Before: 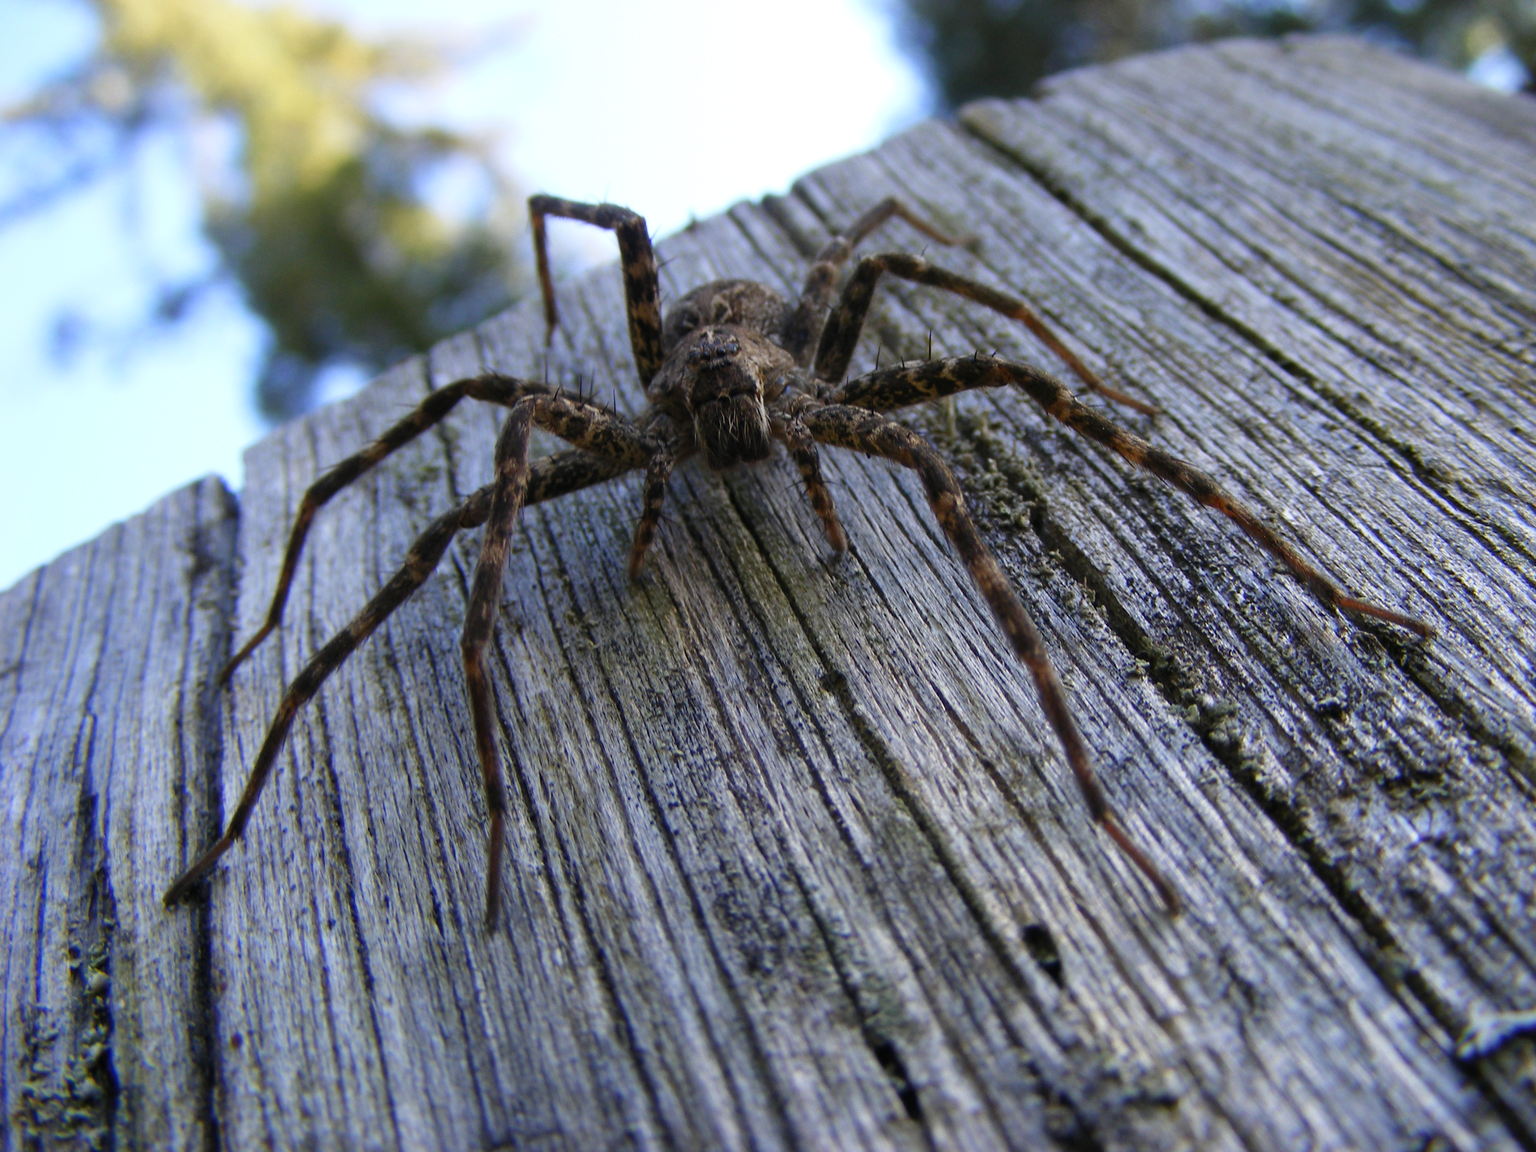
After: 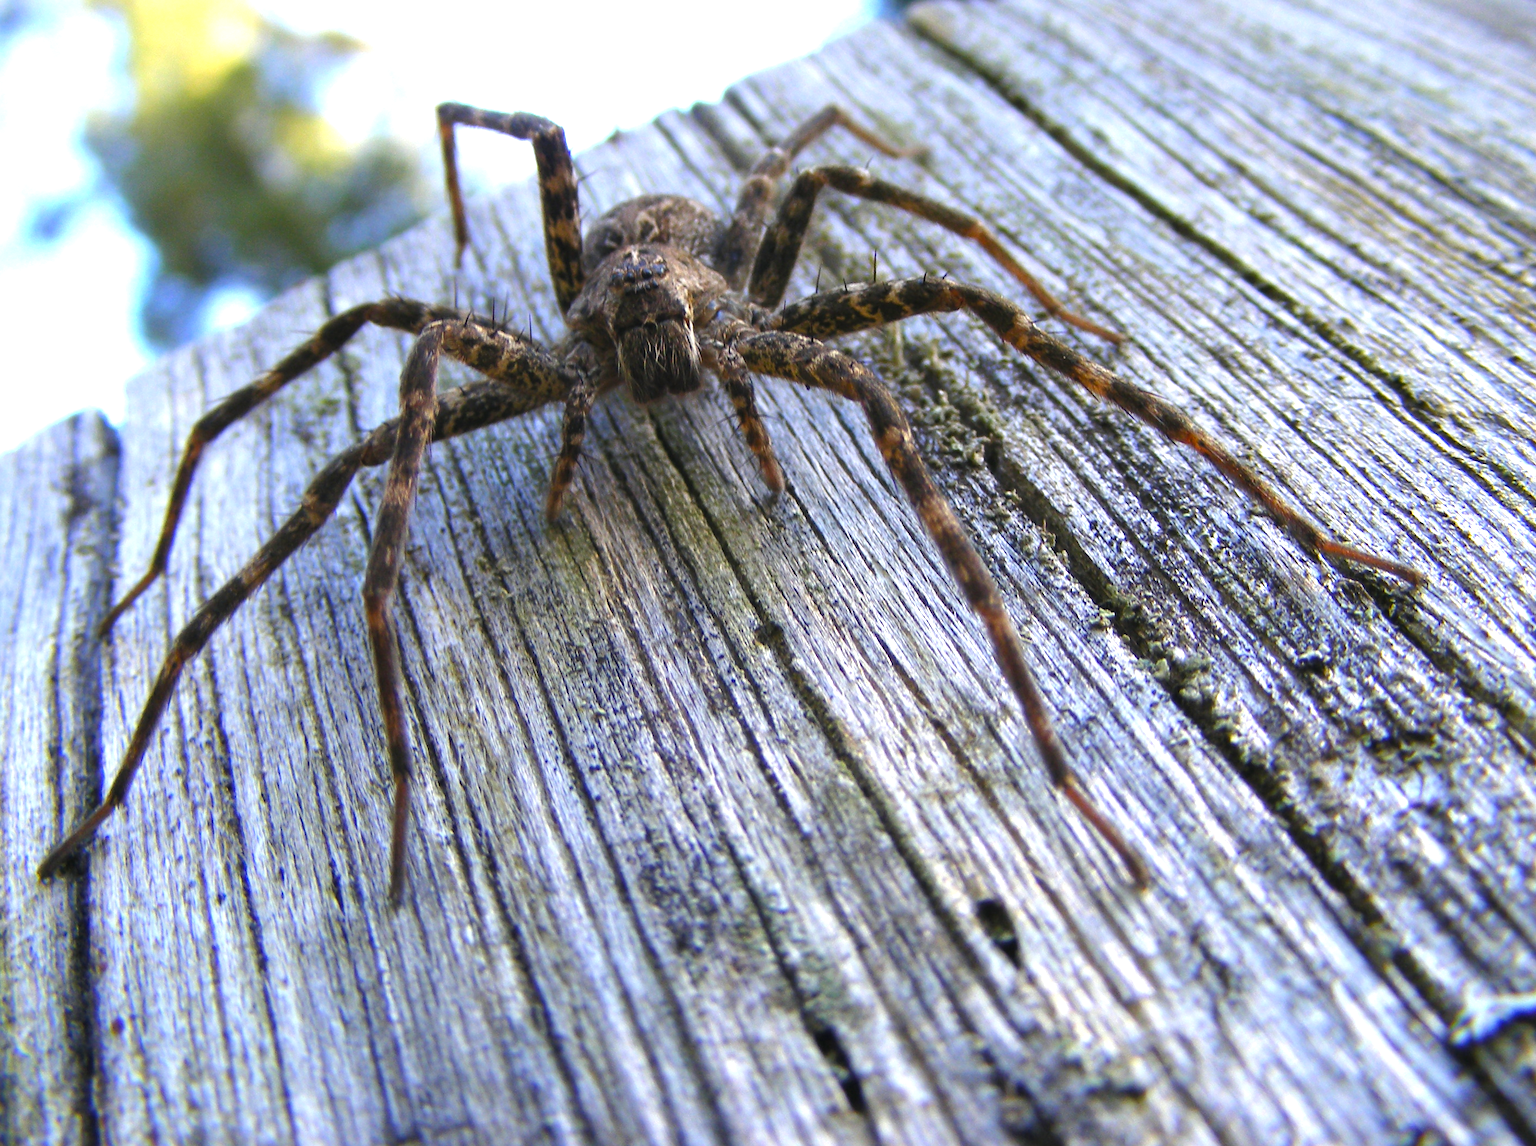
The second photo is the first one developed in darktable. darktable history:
crop and rotate: left 8.424%, top 8.832%
color balance rgb: white fulcrum 1.01 EV, perceptual saturation grading › global saturation 10.585%, global vibrance 14.639%
exposure: black level correction 0, exposure 1.125 EV, compensate highlight preservation false
local contrast: mode bilateral grid, contrast 99, coarseness 100, detail 91%, midtone range 0.2
